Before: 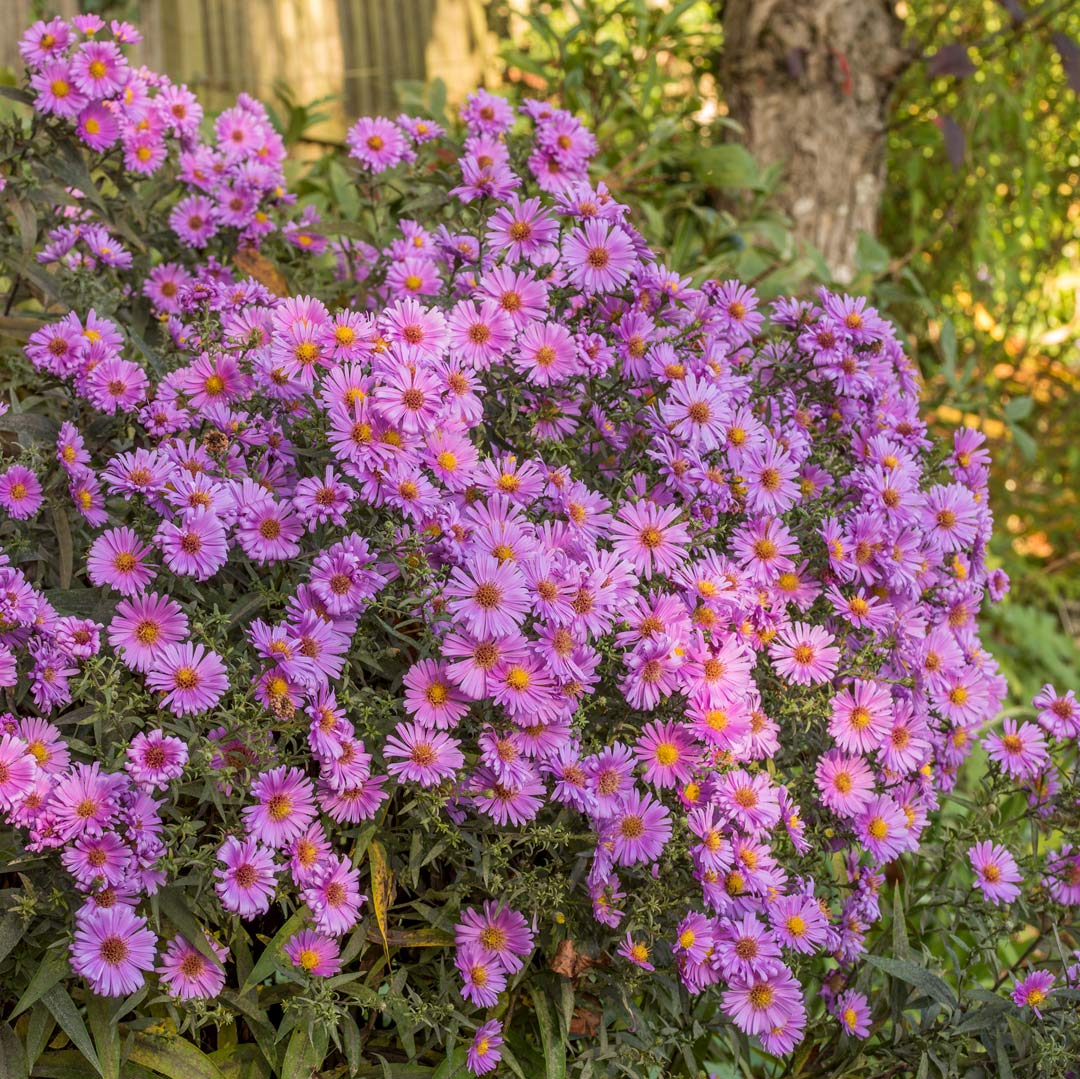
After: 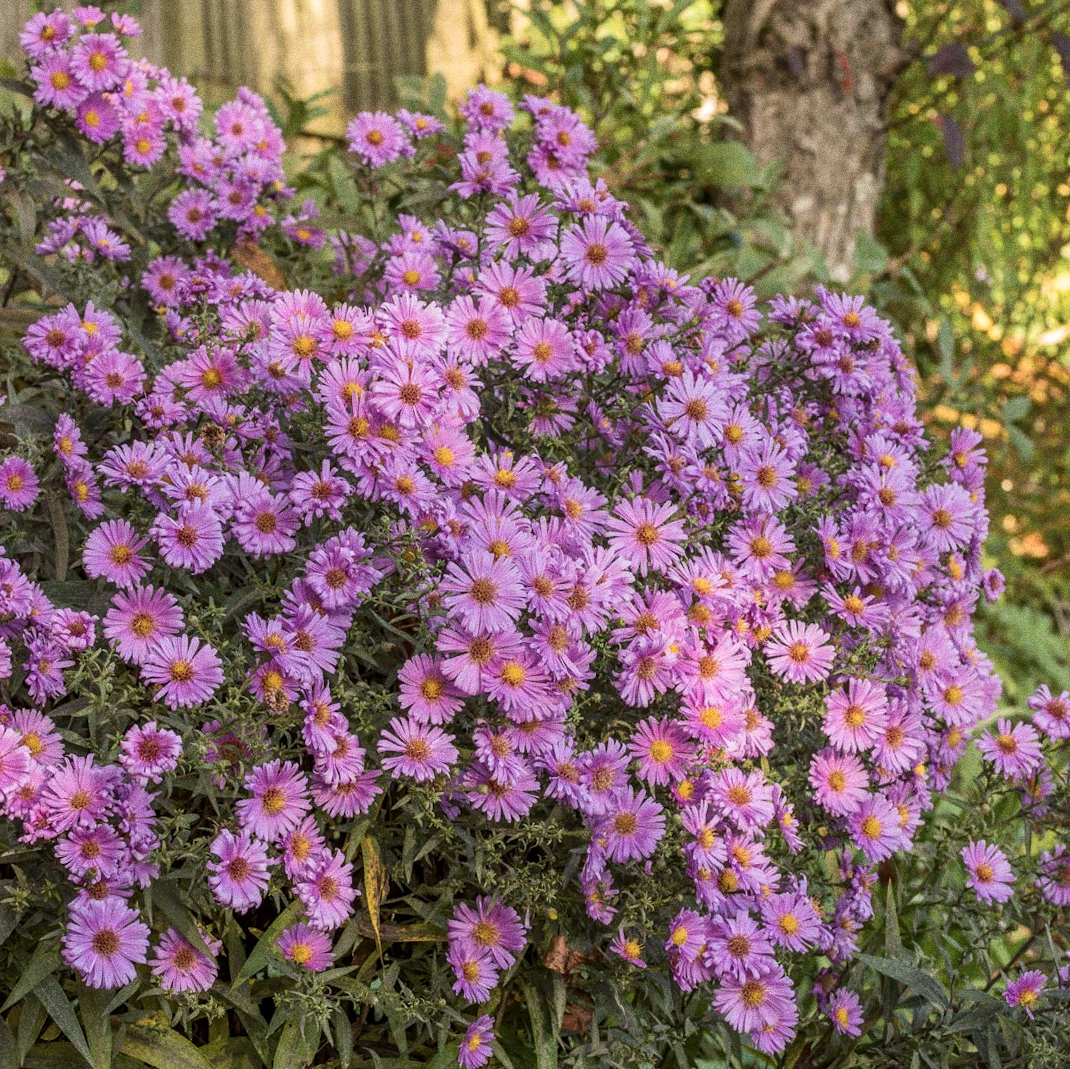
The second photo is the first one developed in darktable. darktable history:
crop and rotate: angle -0.5°
grain: coarseness 0.09 ISO, strength 40%
contrast brightness saturation: contrast 0.11, saturation -0.17
